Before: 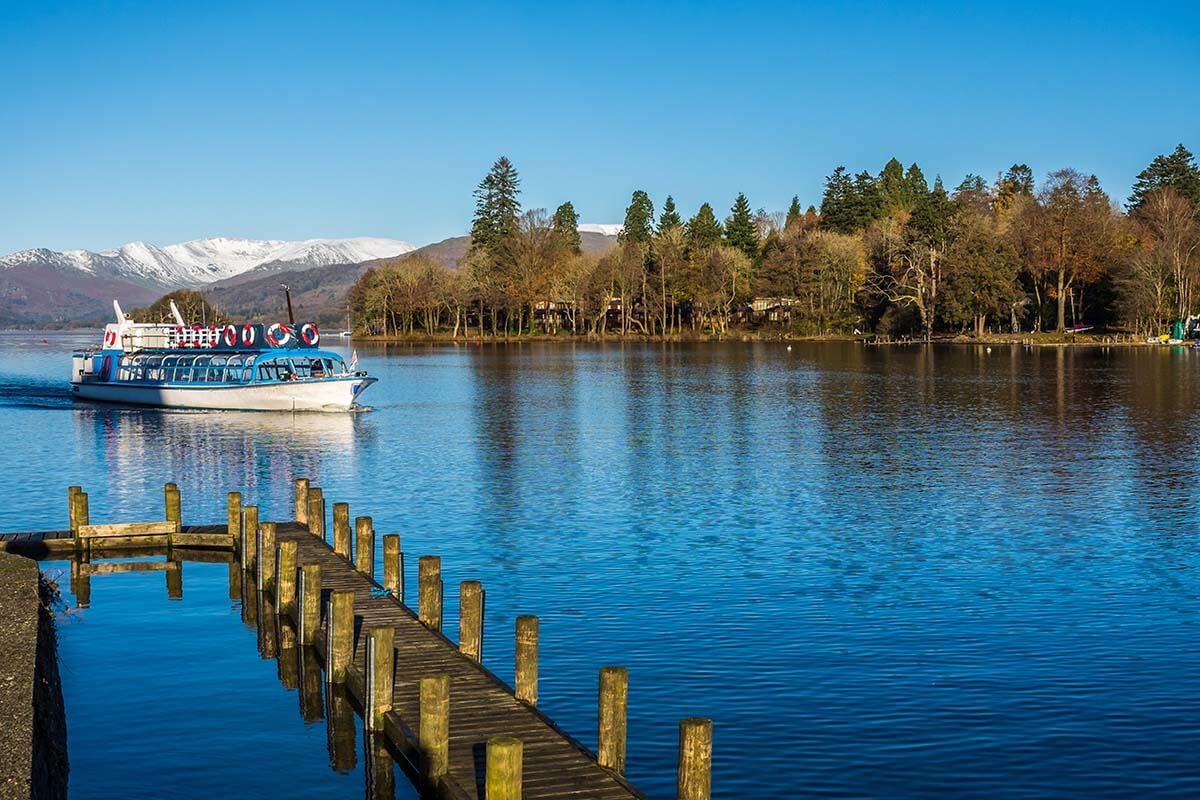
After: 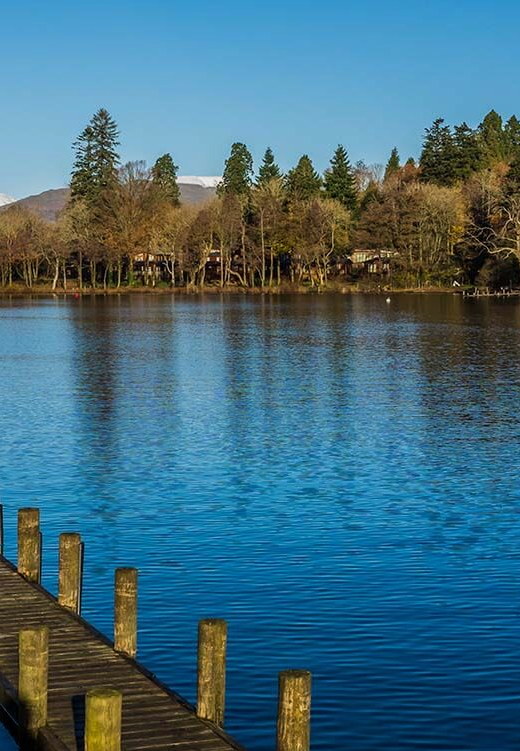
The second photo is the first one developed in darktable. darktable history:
crop: left 33.452%, top 6.025%, right 23.155%
exposure: exposure -0.242 EV, compensate highlight preservation false
